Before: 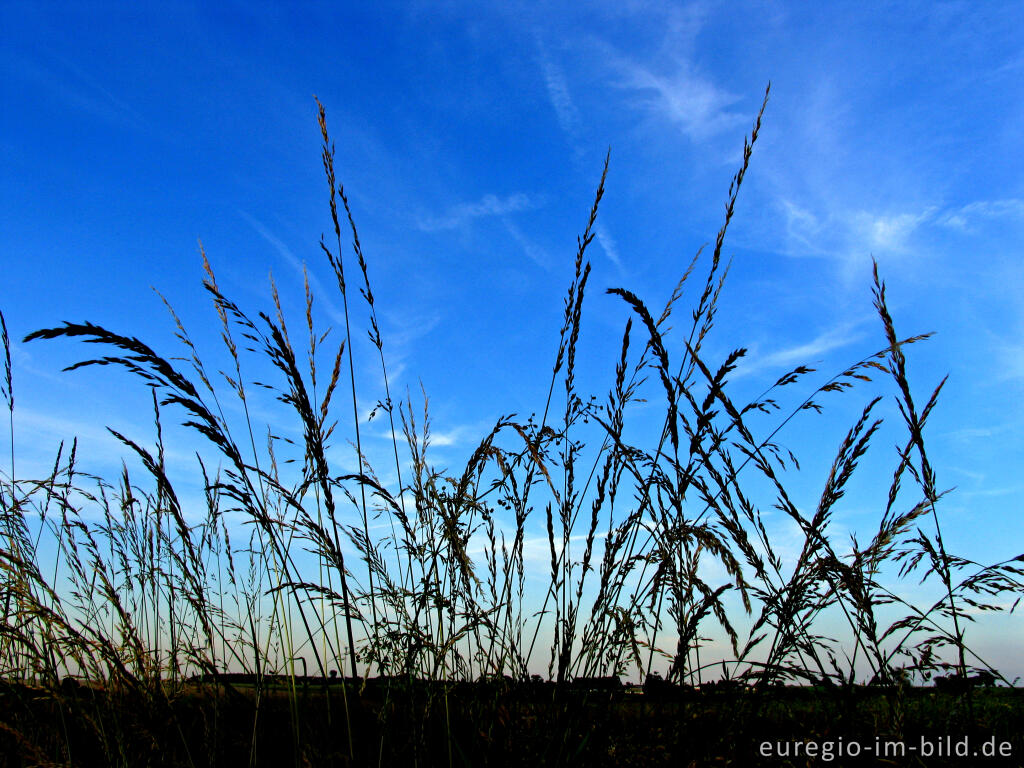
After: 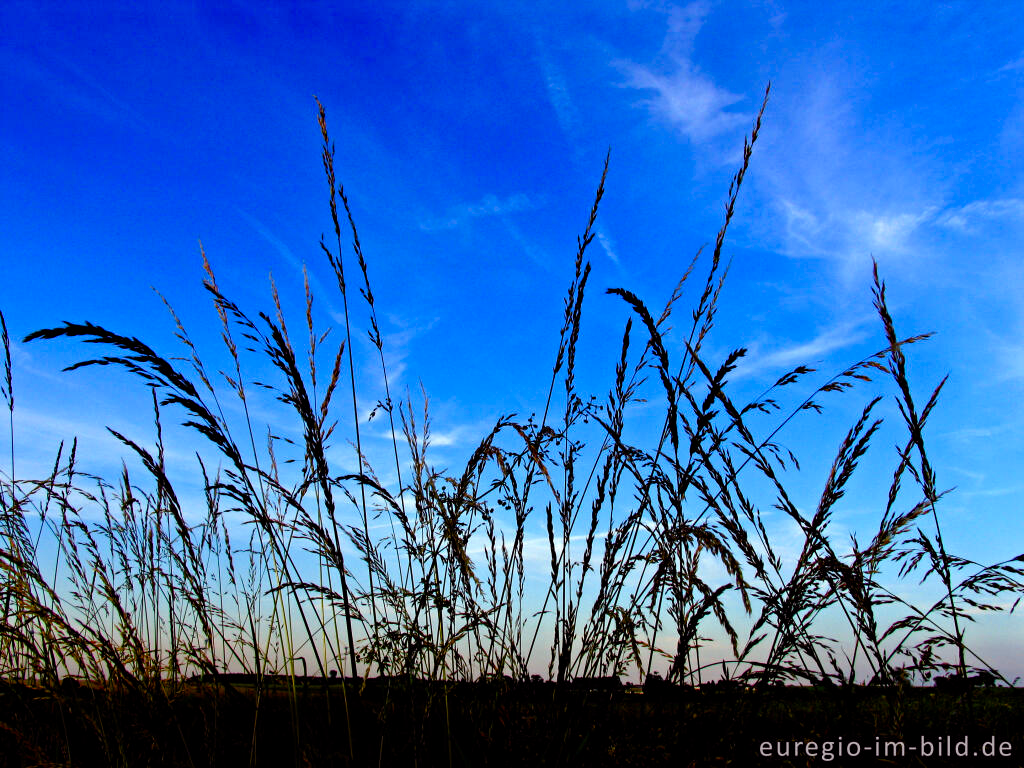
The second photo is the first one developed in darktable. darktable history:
color balance rgb: power › luminance -7.792%, power › chroma 1.348%, power › hue 330.43°, perceptual saturation grading › global saturation 20%, perceptual saturation grading › highlights -25.362%, perceptual saturation grading › shadows 49.358%, global vibrance 15.193%
color correction: highlights b* 0.019, saturation 1.06
